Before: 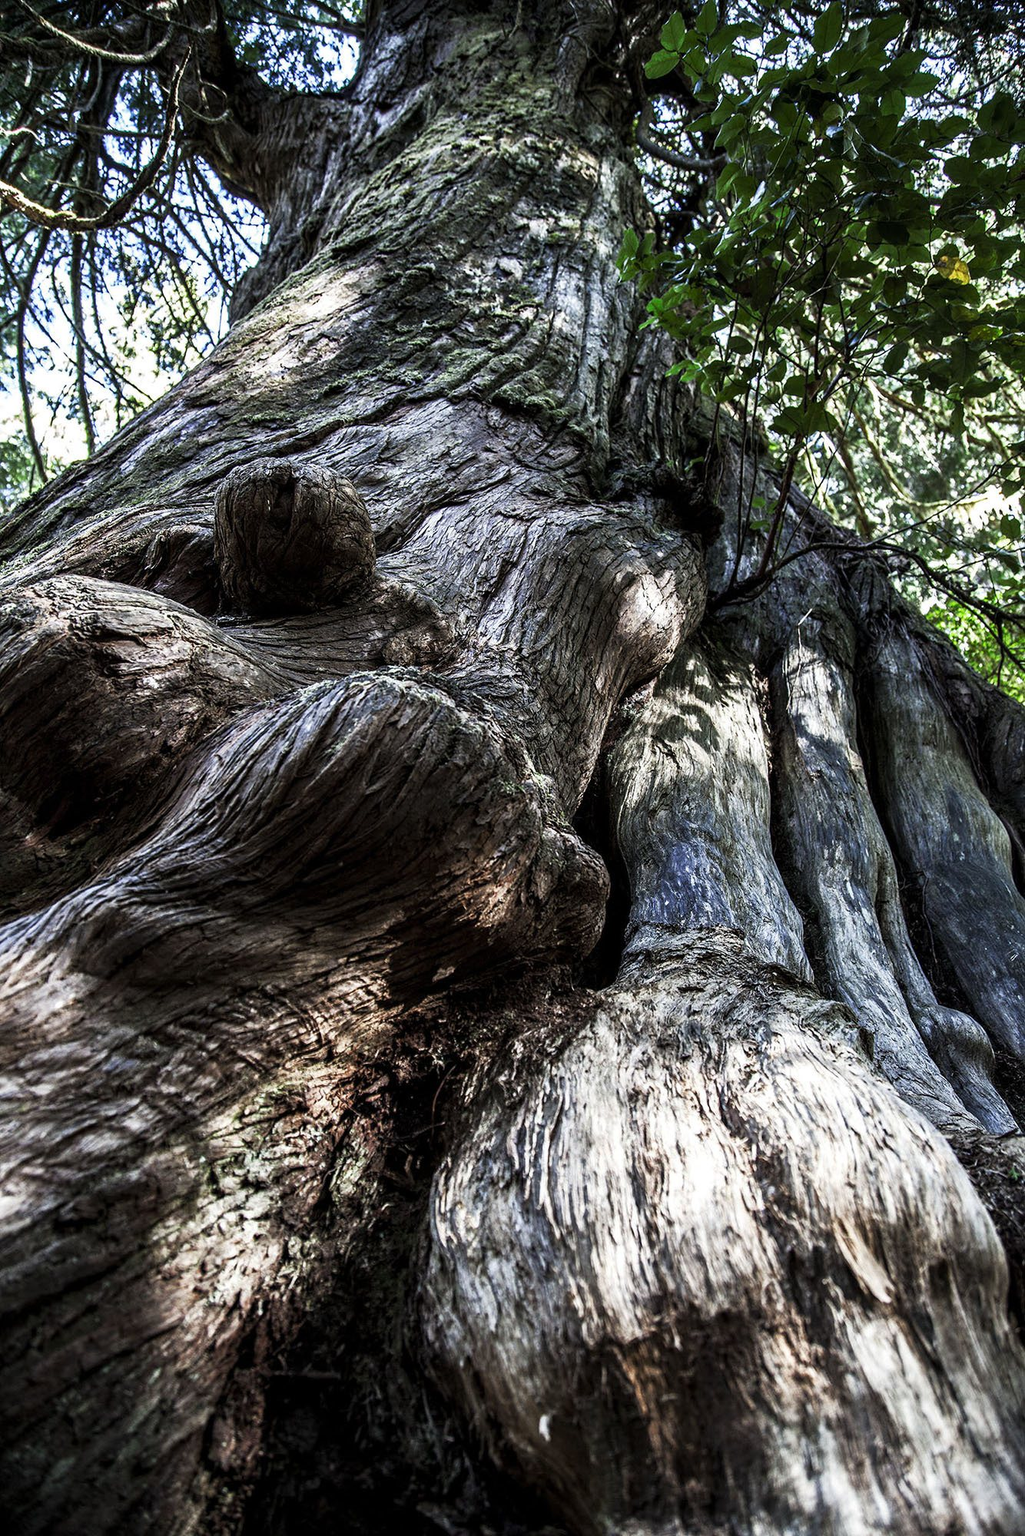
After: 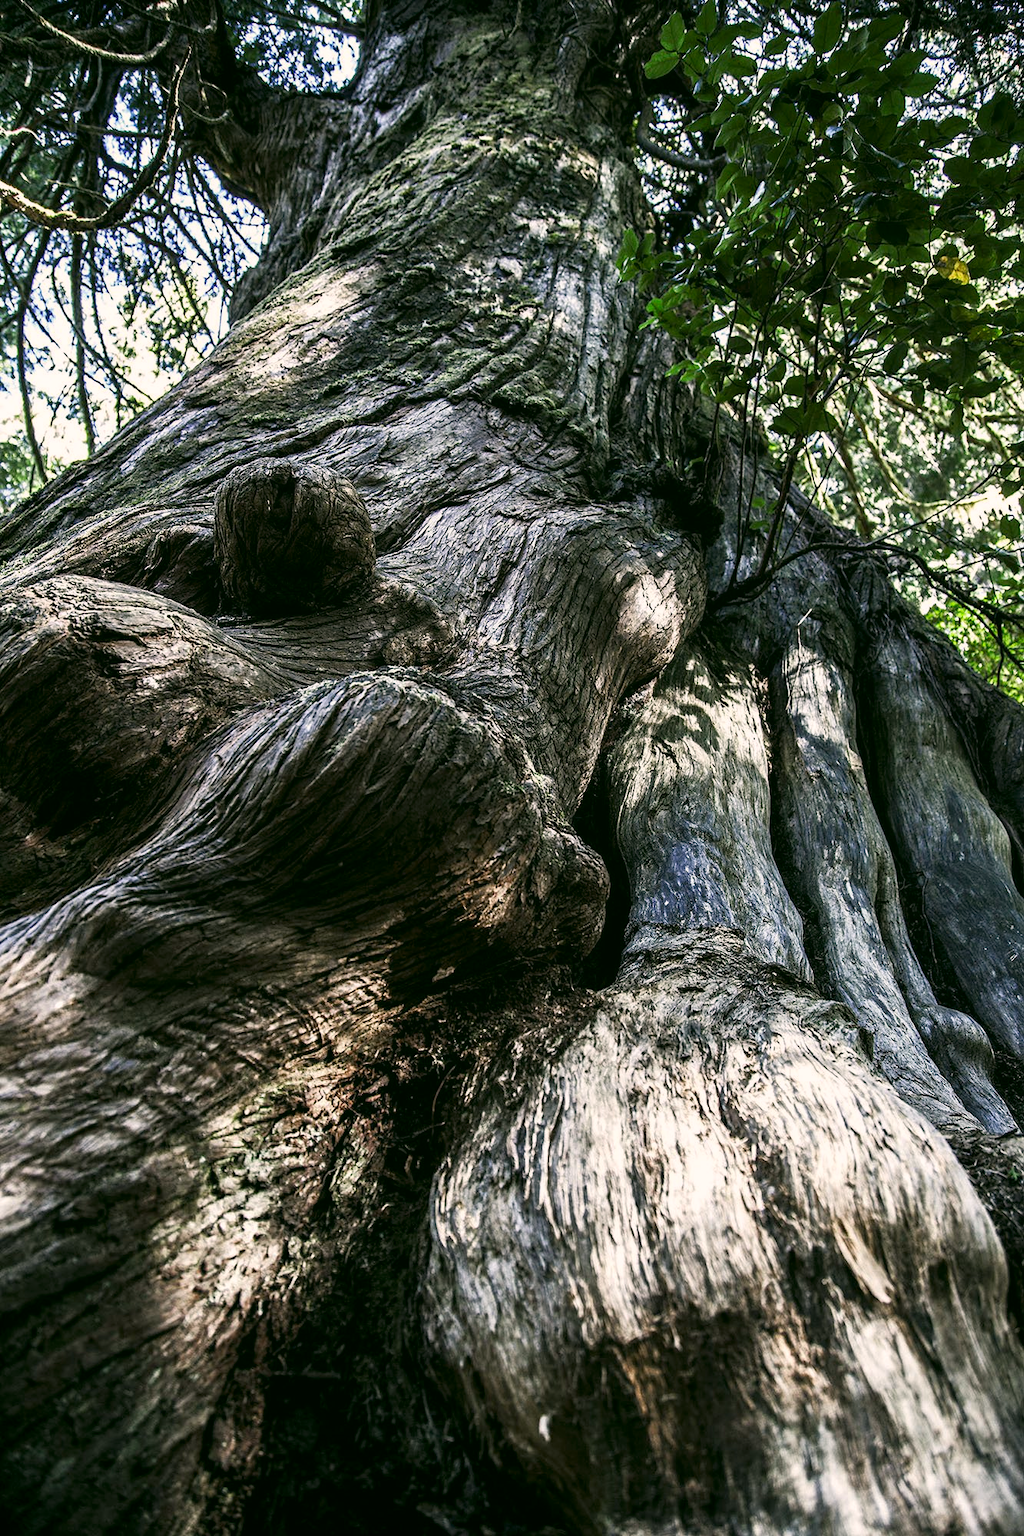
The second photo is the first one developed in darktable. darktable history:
color correction: highlights a* 4.23, highlights b* 4.91, shadows a* -7.52, shadows b* 4.68
local contrast: mode bilateral grid, contrast 100, coarseness 100, detail 91%, midtone range 0.2
